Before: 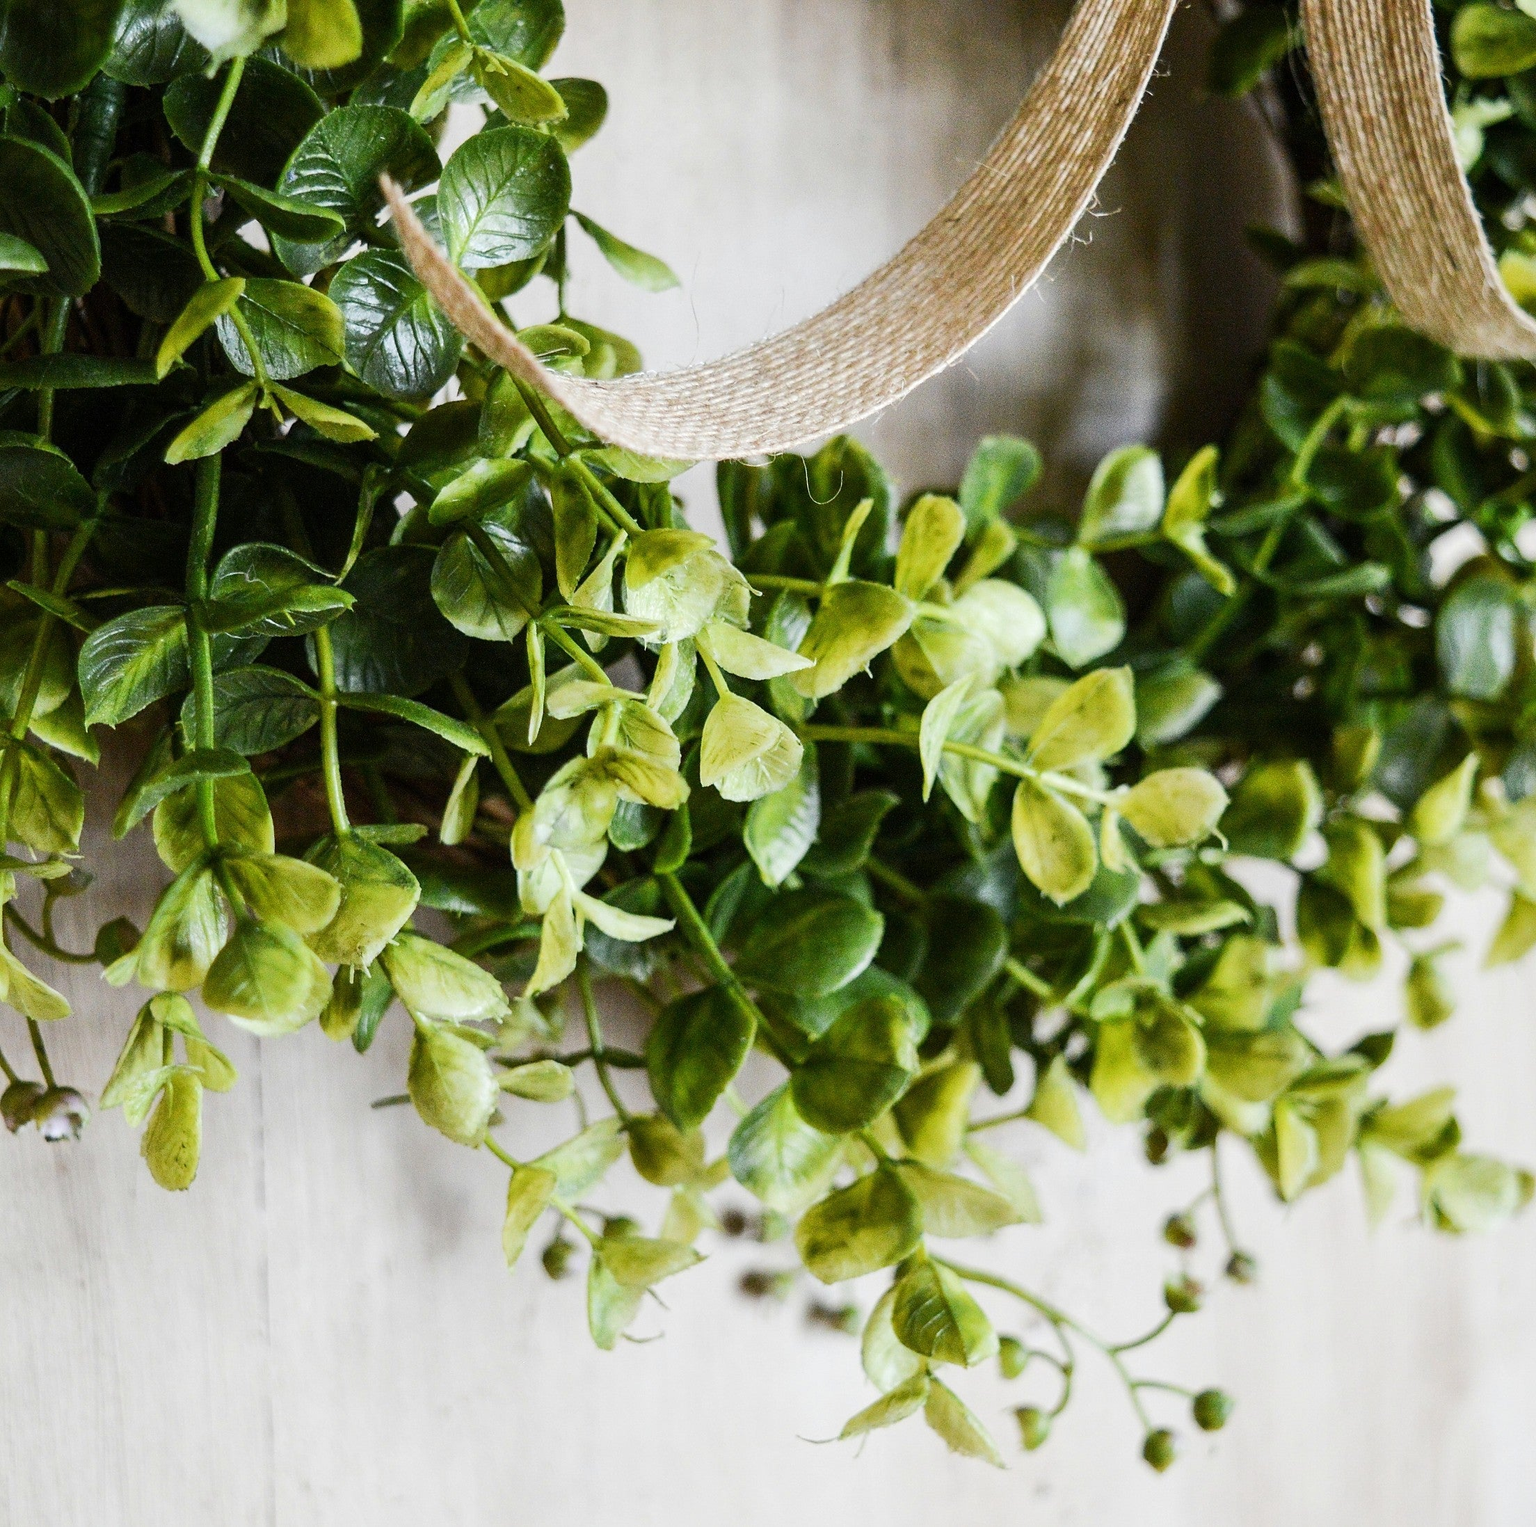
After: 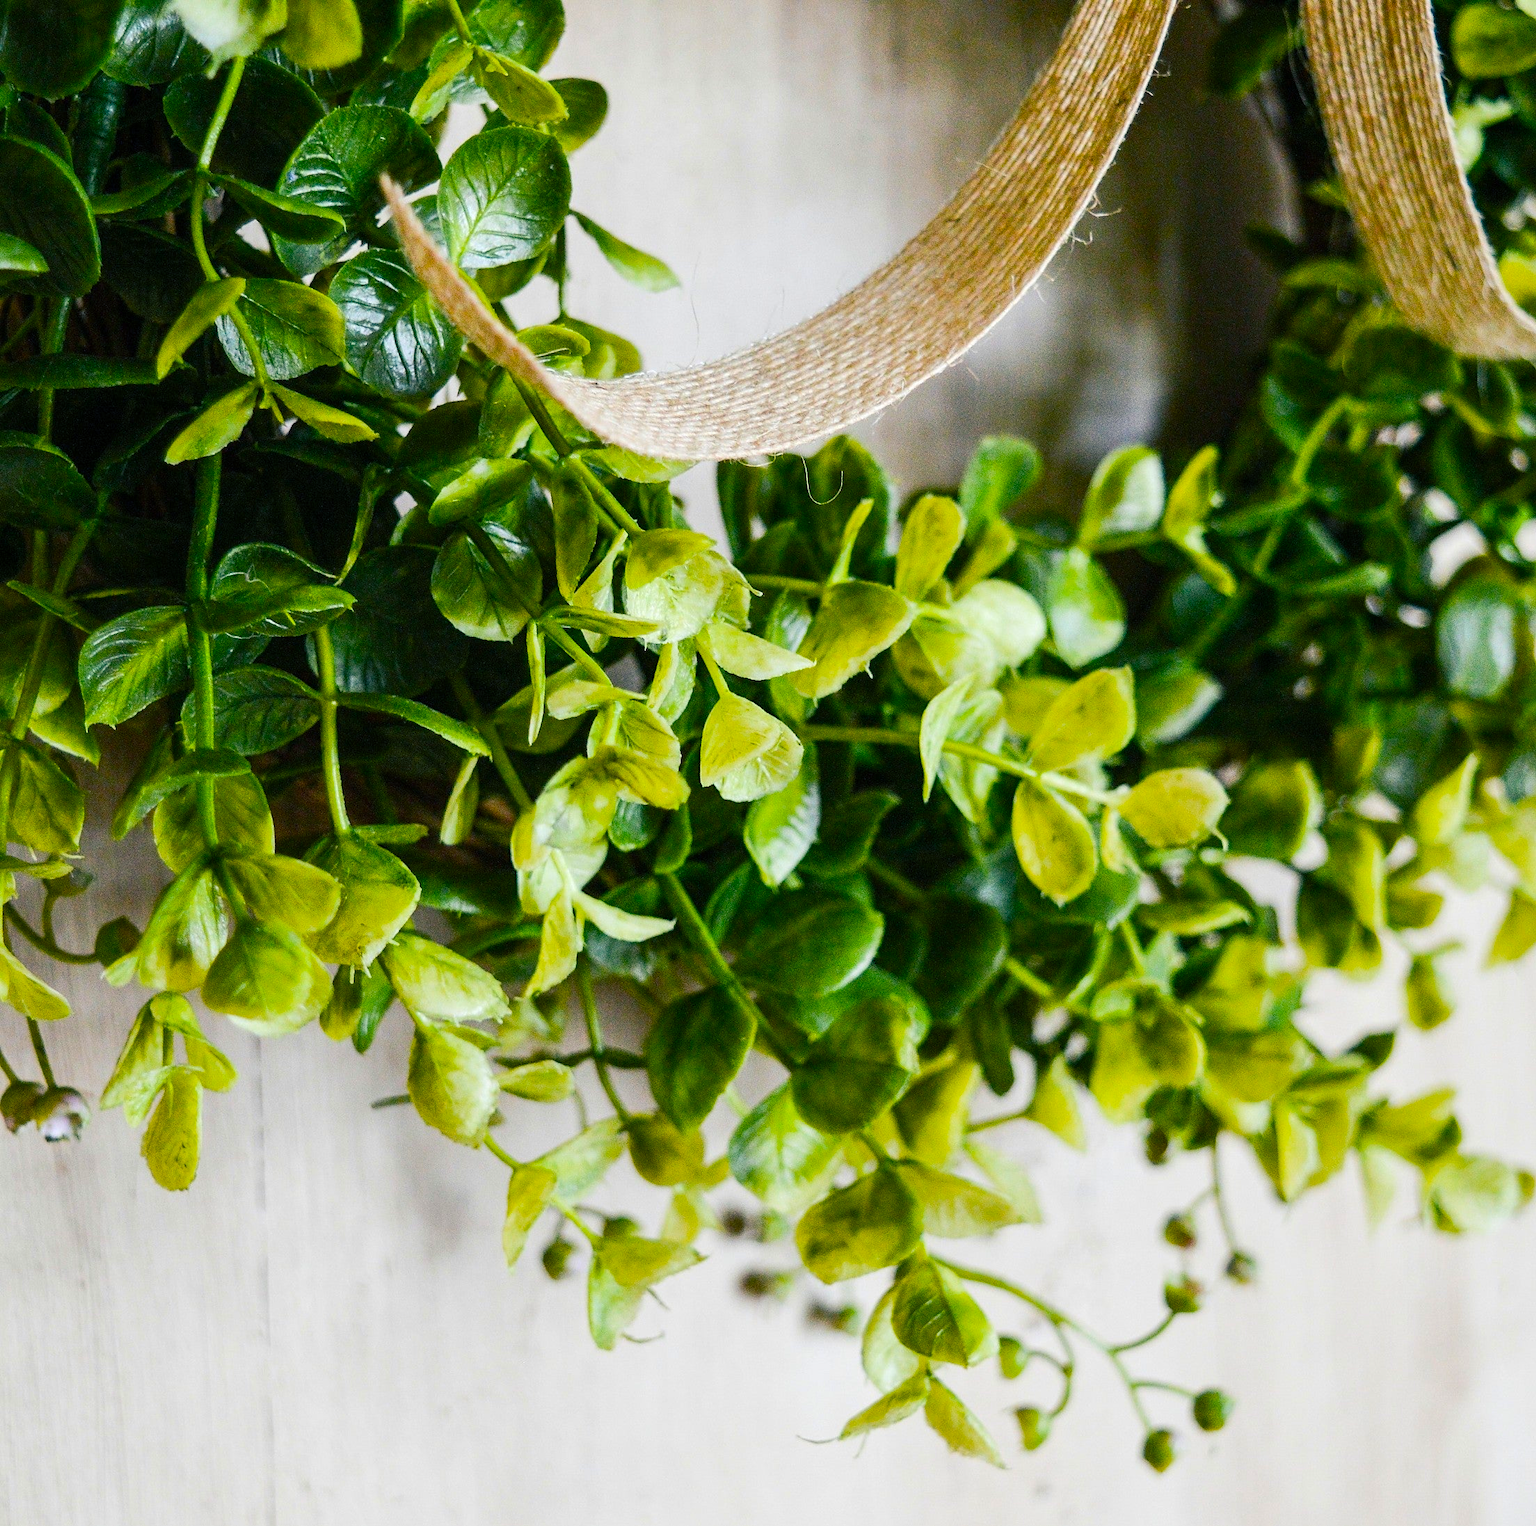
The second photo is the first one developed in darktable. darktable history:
color balance rgb: shadows lift › chroma 5.551%, shadows lift › hue 239.88°, linear chroma grading › global chroma 15.148%, perceptual saturation grading › global saturation 31.112%
